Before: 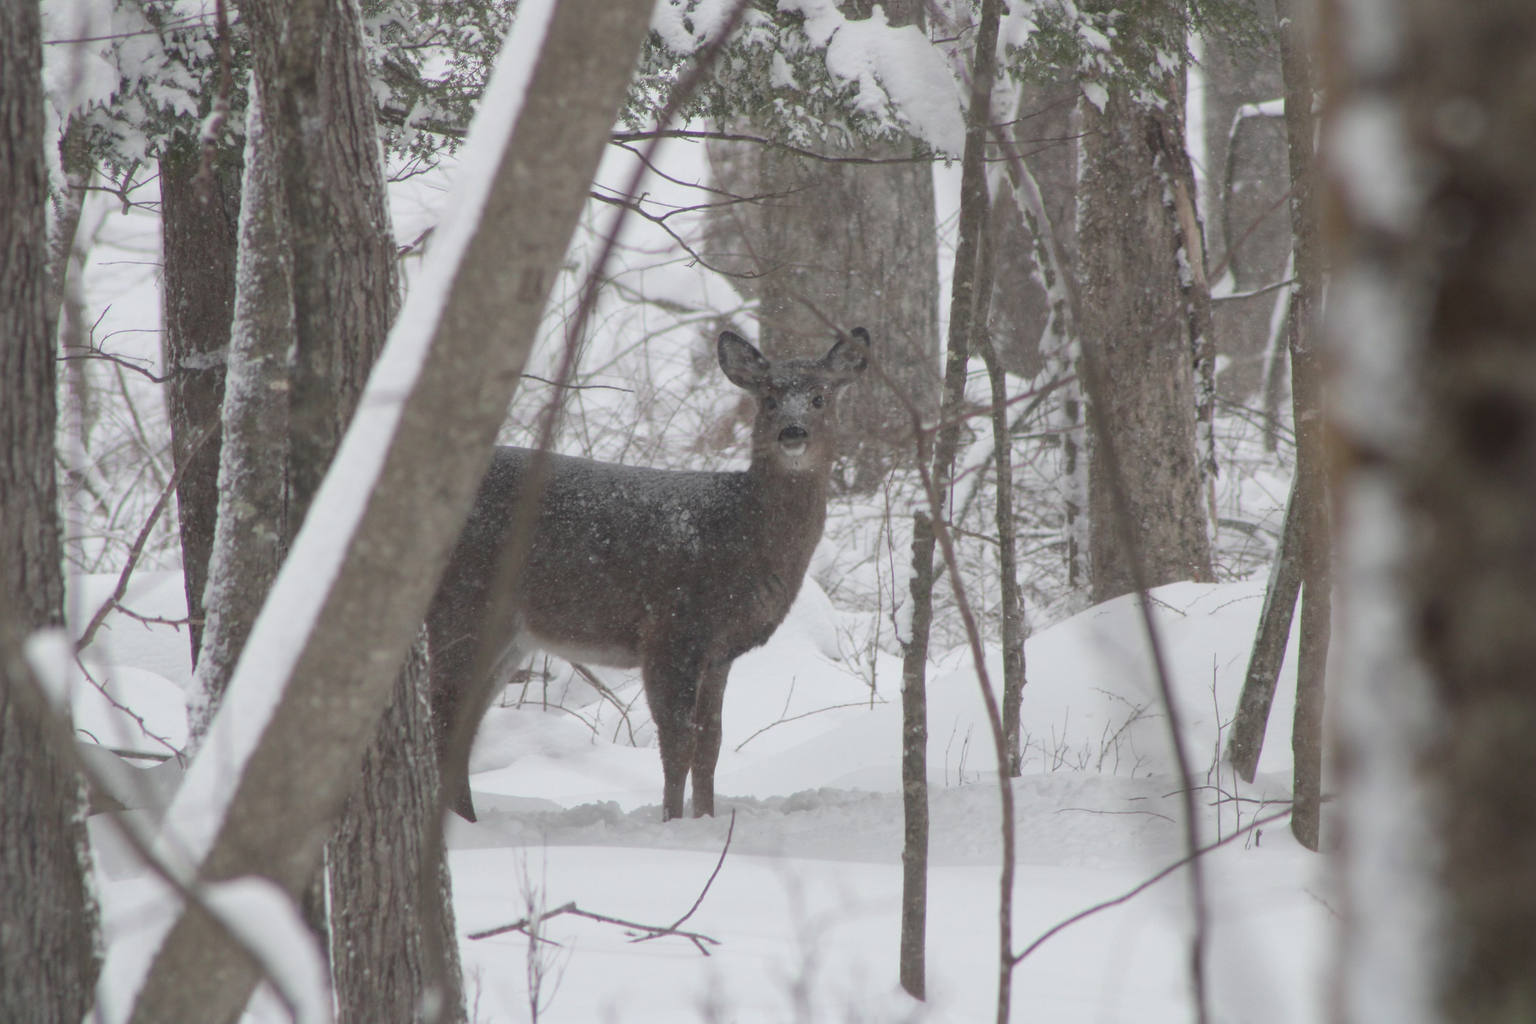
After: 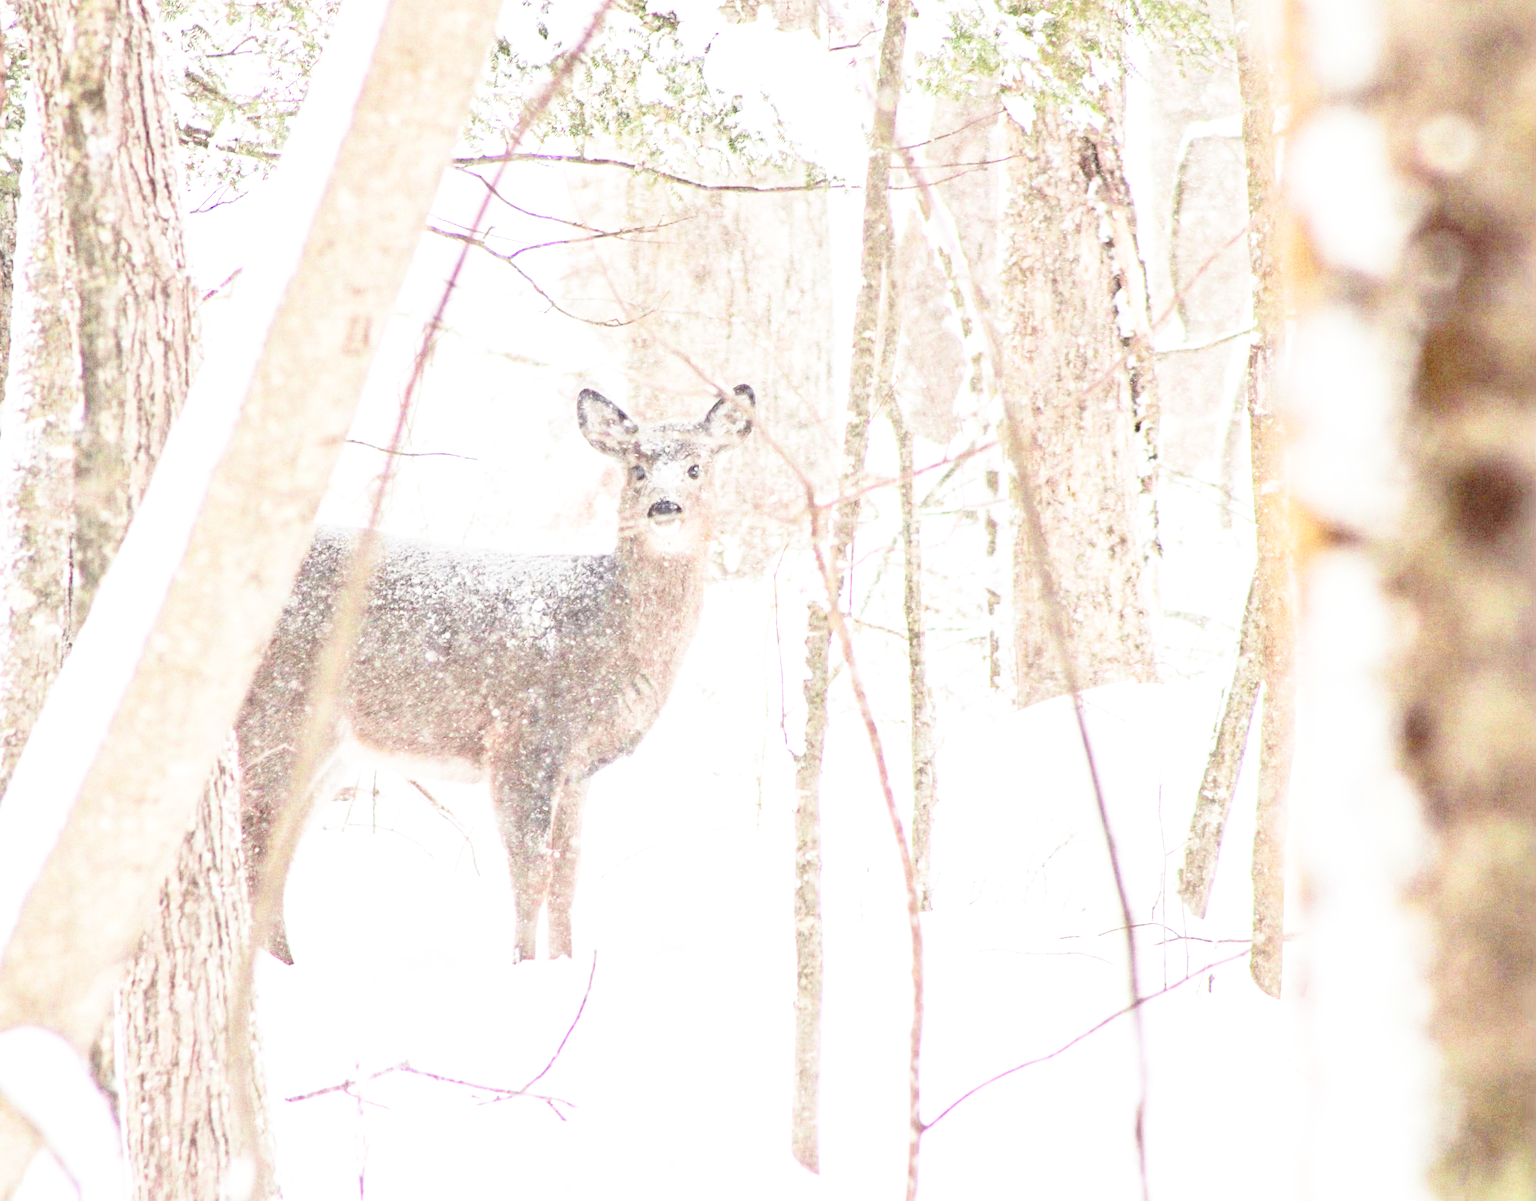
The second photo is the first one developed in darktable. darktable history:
crop and rotate: left 14.754%
base curve: curves: ch0 [(0, 0) (0.012, 0.01) (0.073, 0.168) (0.31, 0.711) (0.645, 0.957) (1, 1)], preserve colors none
contrast equalizer: y [[0.5, 0.542, 0.583, 0.625, 0.667, 0.708], [0.5 ×6], [0.5 ×6], [0 ×6], [0 ×6]]
color balance rgb: shadows lift › chroma 1.849%, shadows lift › hue 263.85°, power › chroma 0.659%, power › hue 60°, linear chroma grading › shadows -8.642%, linear chroma grading › global chroma 9.92%, perceptual saturation grading › global saturation 20%, perceptual saturation grading › highlights -50.325%, perceptual saturation grading › shadows 31.155%, global vibrance 20%
exposure: black level correction 0, exposure 1.467 EV, compensate highlight preservation false
color zones: curves: ch0 [(0.068, 0.464) (0.25, 0.5) (0.48, 0.508) (0.75, 0.536) (0.886, 0.476) (0.967, 0.456)]; ch1 [(0.066, 0.456) (0.25, 0.5) (0.616, 0.508) (0.746, 0.56) (0.934, 0.444)], mix 31.55%
contrast brightness saturation: contrast 0.2, brightness 0.157, saturation 0.227
